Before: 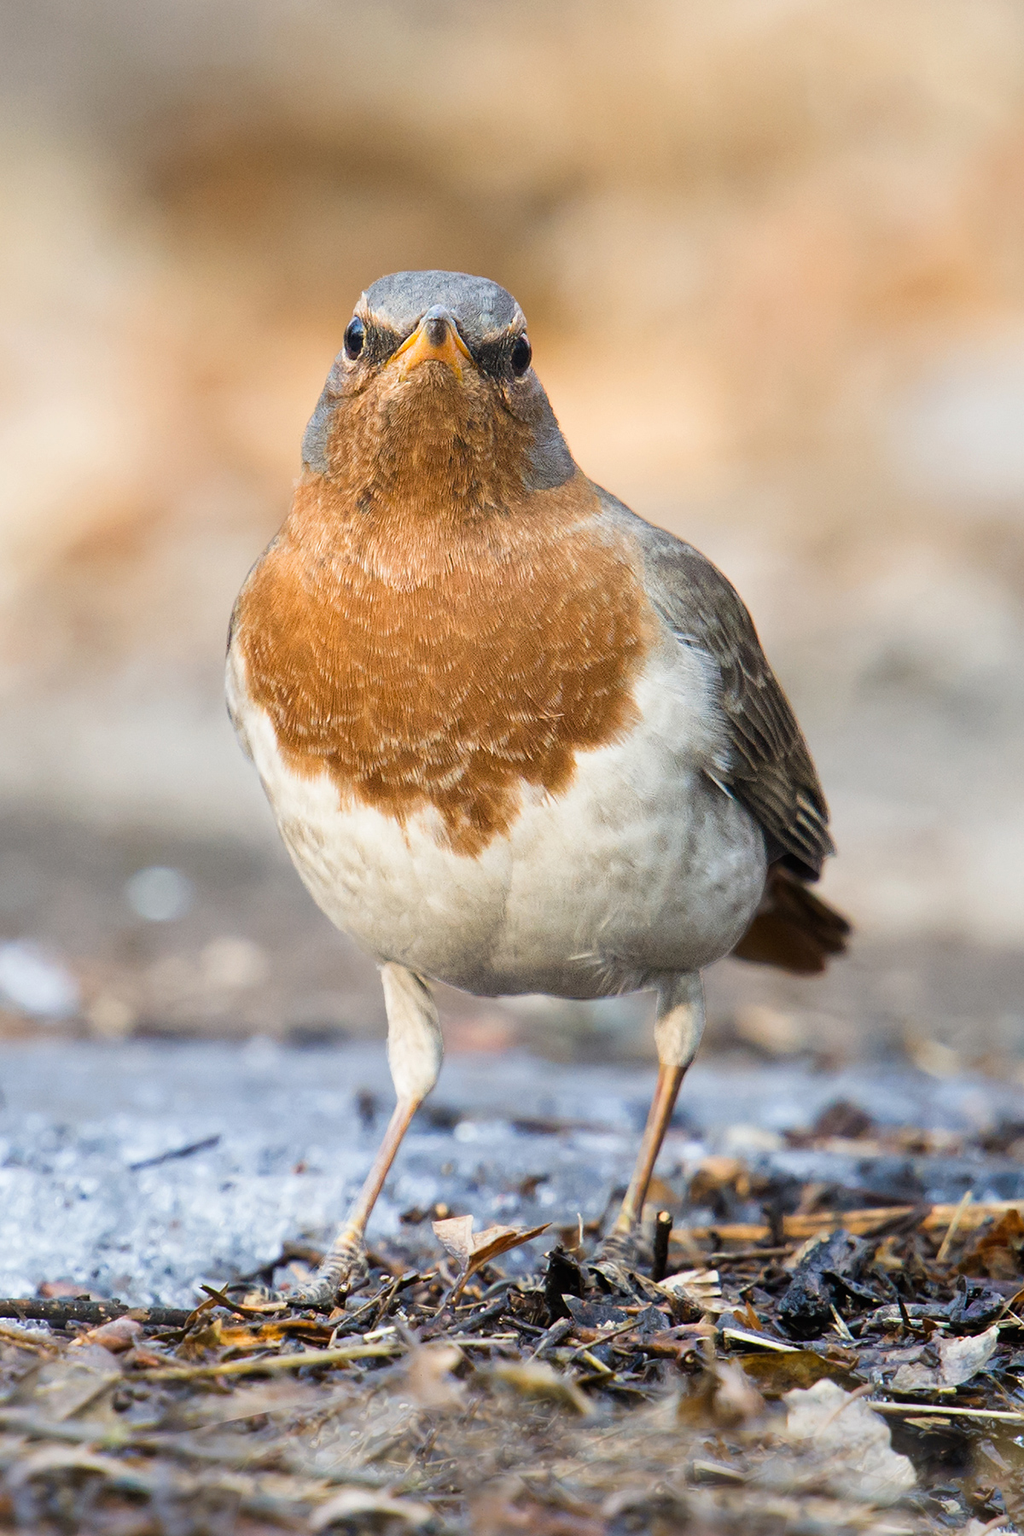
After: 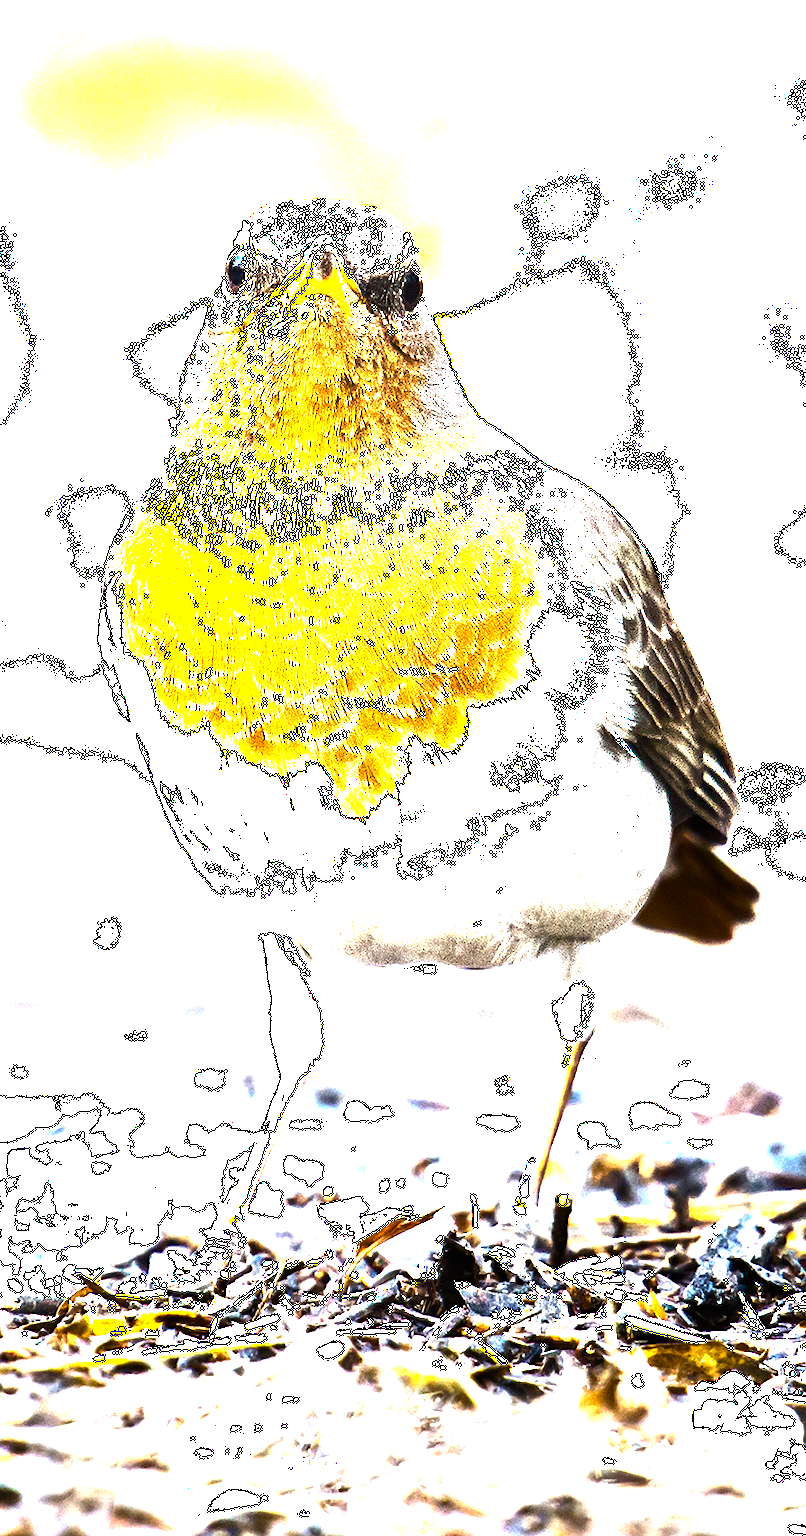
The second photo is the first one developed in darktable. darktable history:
crop and rotate: left 12.915%, top 5.384%, right 12.519%
base curve: curves: ch0 [(0, 0) (0.283, 0.295) (1, 1)], preserve colors none
tone equalizer: -8 EV -0.78 EV, -7 EV -0.72 EV, -6 EV -0.576 EV, -5 EV -0.375 EV, -3 EV 0.403 EV, -2 EV 0.6 EV, -1 EV 0.7 EV, +0 EV 0.72 EV, edges refinement/feathering 500, mask exposure compensation -1.57 EV, preserve details no
exposure: black level correction 0, exposure 1.001 EV, compensate highlight preservation false
color balance rgb: shadows lift › chroma 2.006%, shadows lift › hue 53.03°, linear chroma grading › global chroma 14.657%, perceptual saturation grading › global saturation 20%, perceptual saturation grading › highlights -49.135%, perceptual saturation grading › shadows 25.073%, perceptual brilliance grading › highlights 74.64%, perceptual brilliance grading › shadows -30.011%, global vibrance 20%
contrast brightness saturation: contrast 0.101, brightness 0.018, saturation 0.018
